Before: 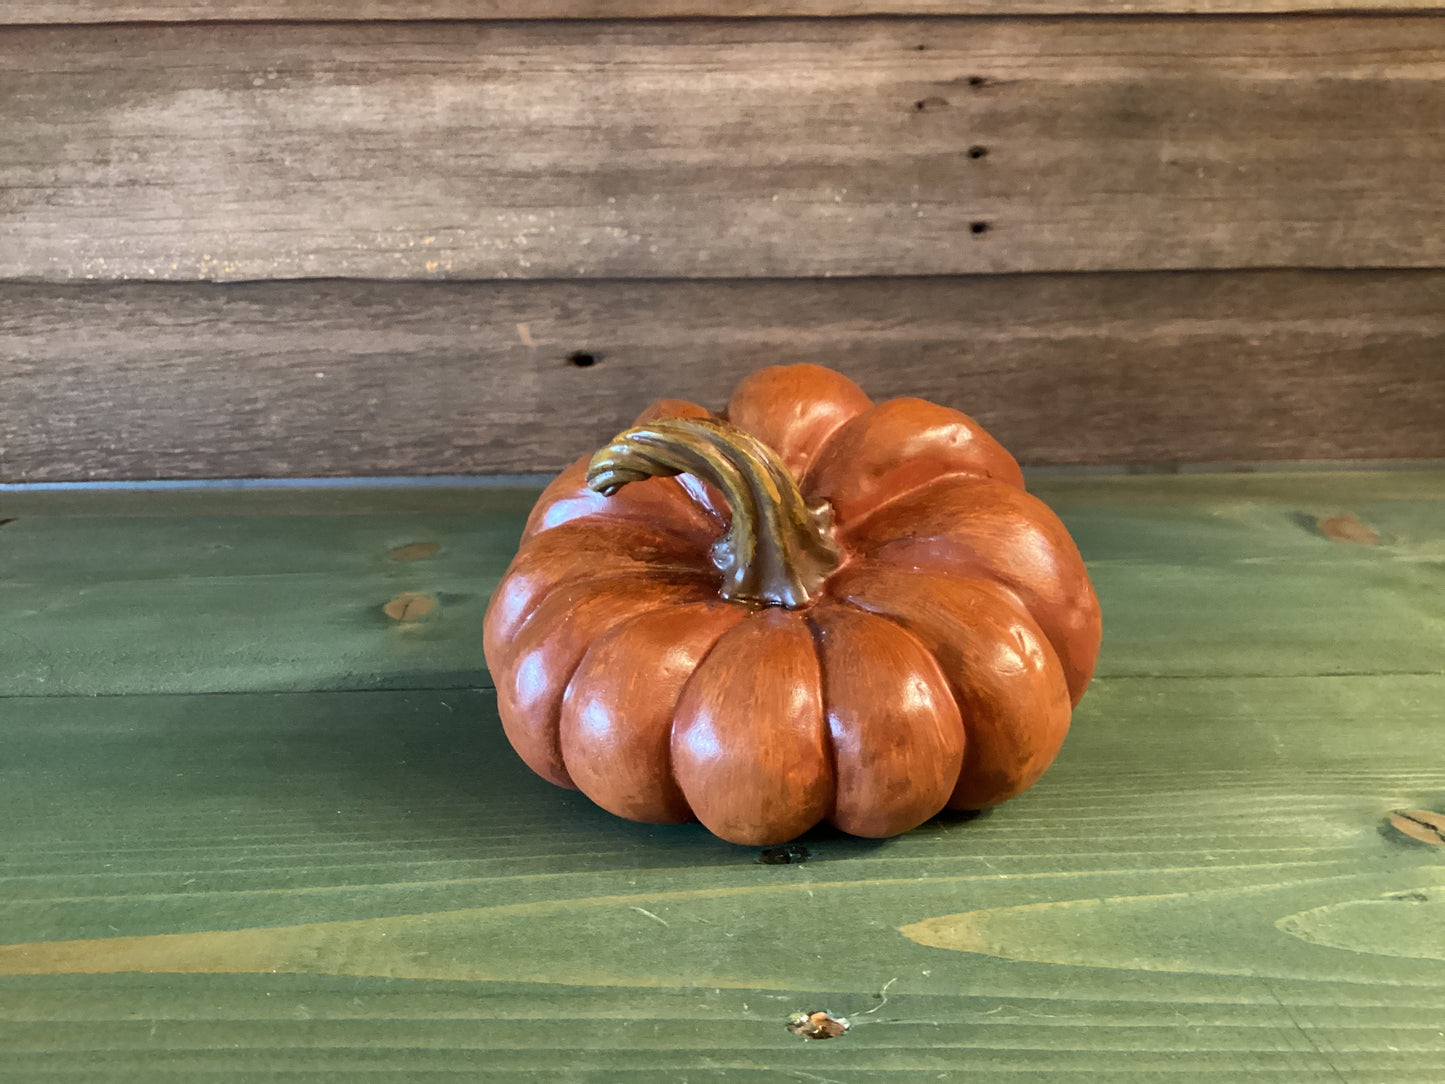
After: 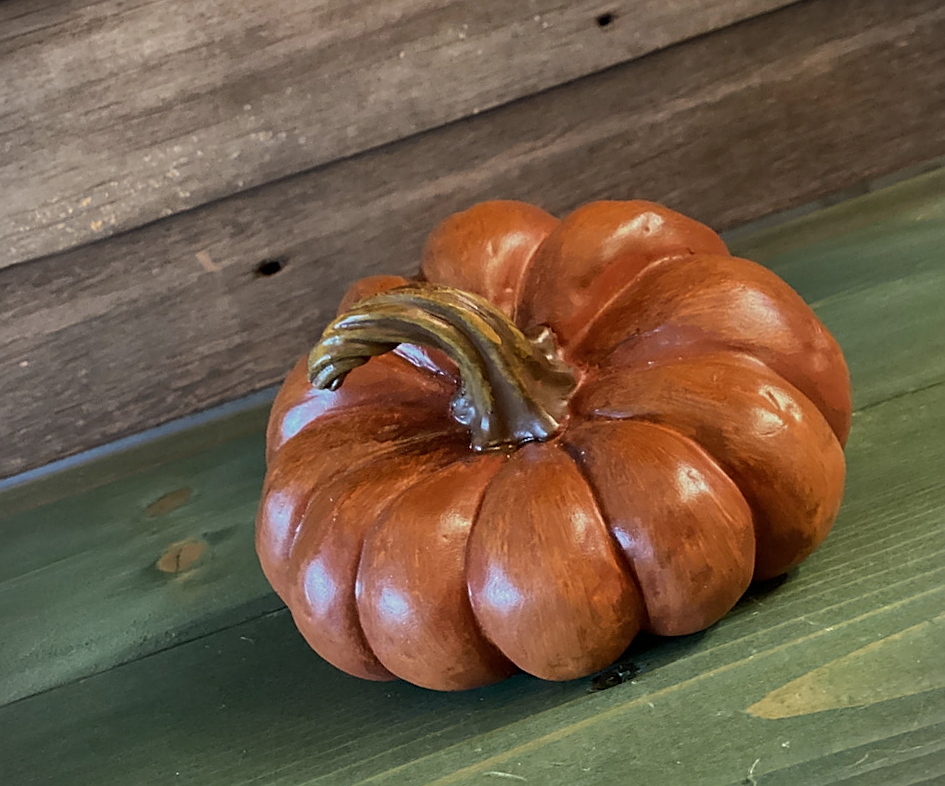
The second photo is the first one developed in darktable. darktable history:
vignetting: fall-off start 99.29%, unbound false
sharpen: on, module defaults
exposure: exposure -0.485 EV, compensate highlight preservation false
crop and rotate: angle 18.03°, left 6.791%, right 3.964%, bottom 1.121%
